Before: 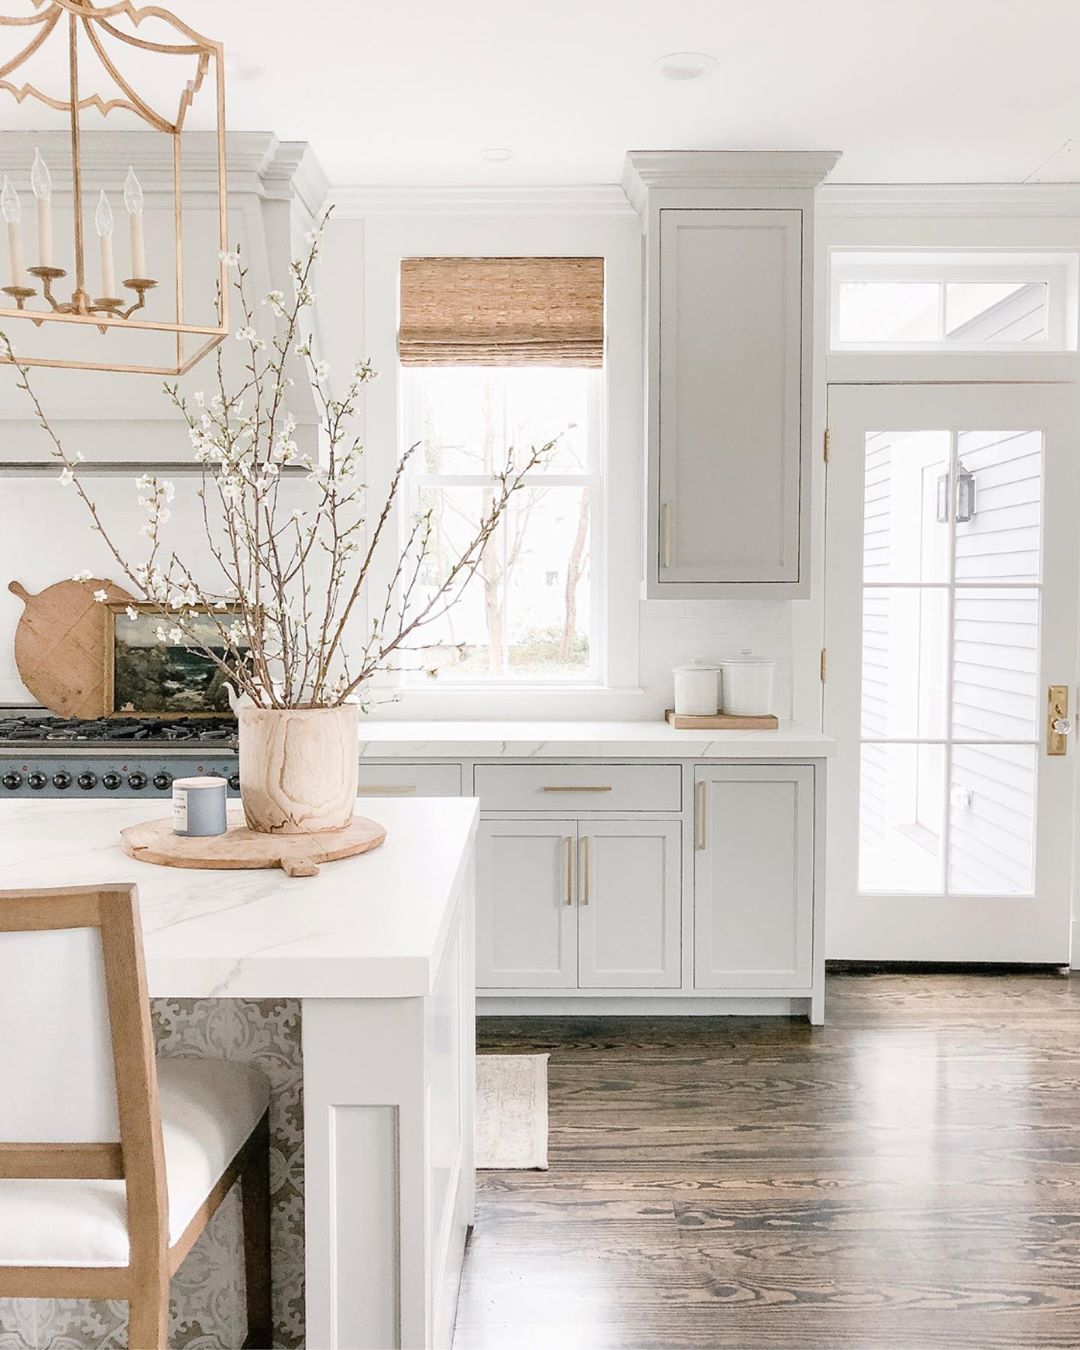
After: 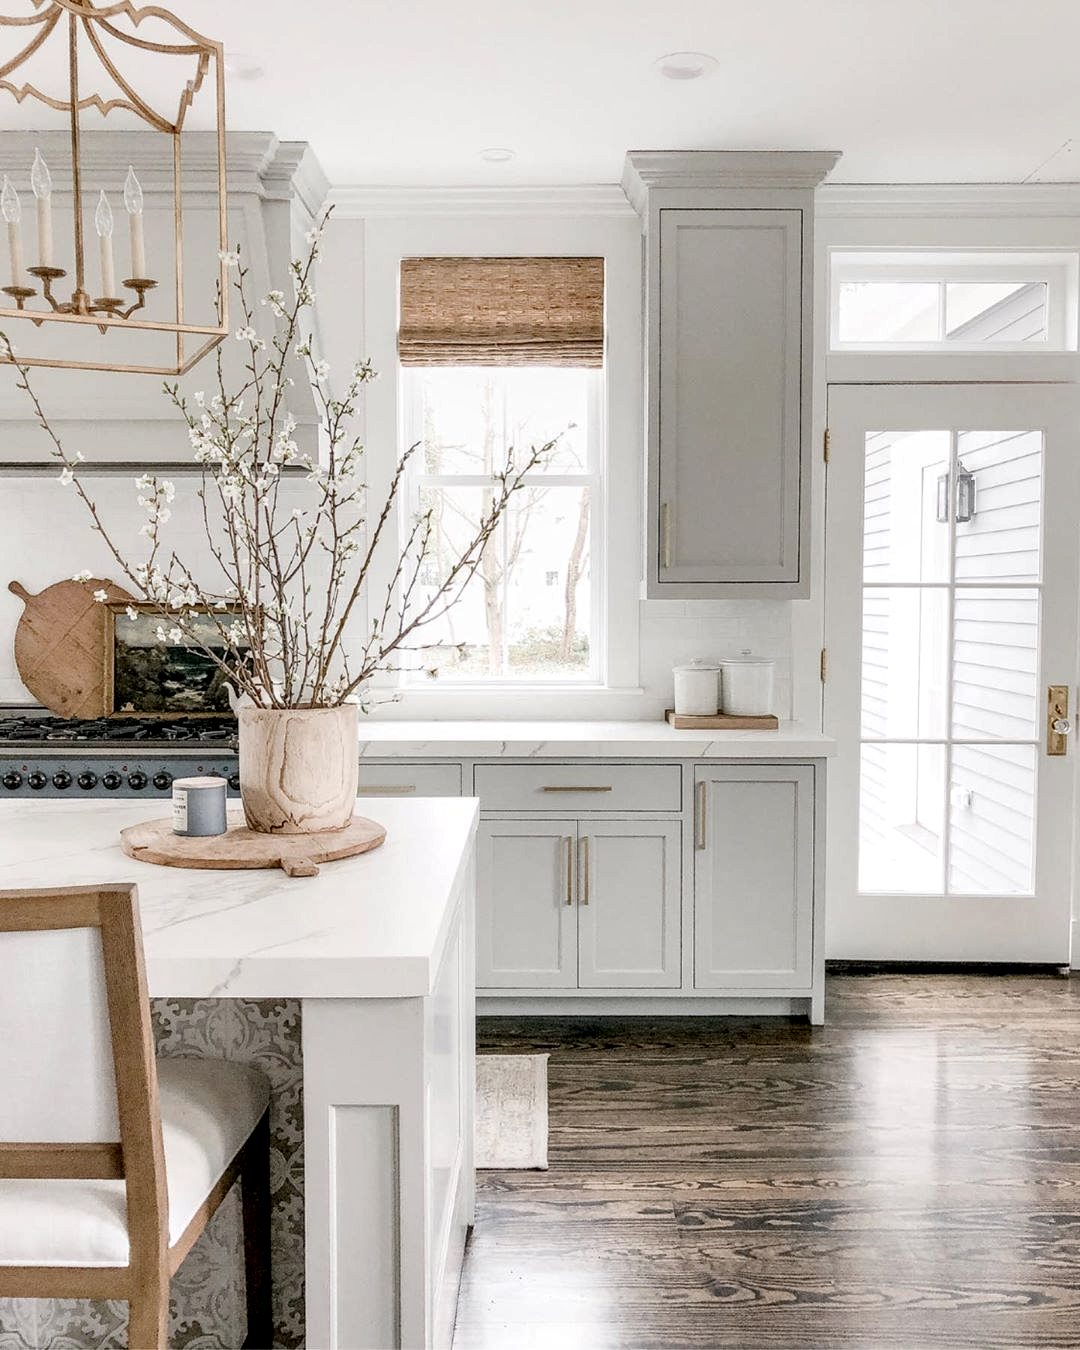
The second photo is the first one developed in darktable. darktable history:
exposure: exposure -0.21 EV, compensate highlight preservation false
contrast equalizer: octaves 7, y [[0.5 ×6], [0.5 ×6], [0.5, 0.5, 0.501, 0.545, 0.707, 0.863], [0 ×6], [0 ×6]]
local contrast: detail 160%
